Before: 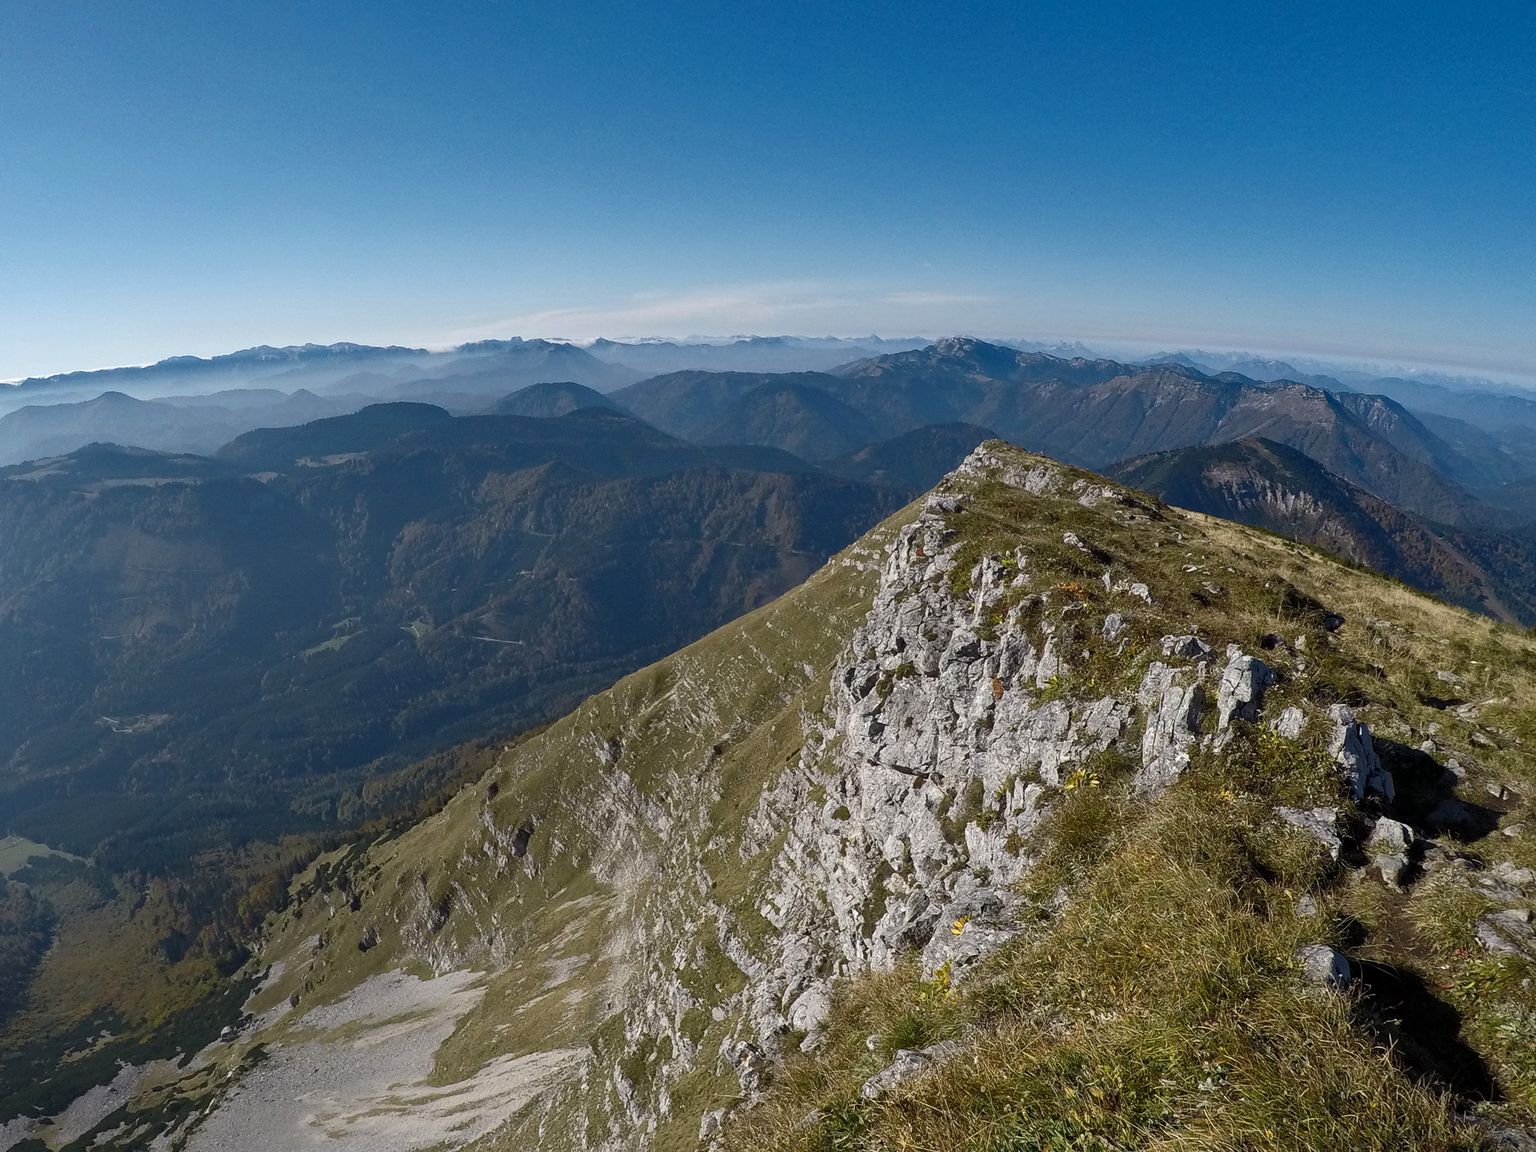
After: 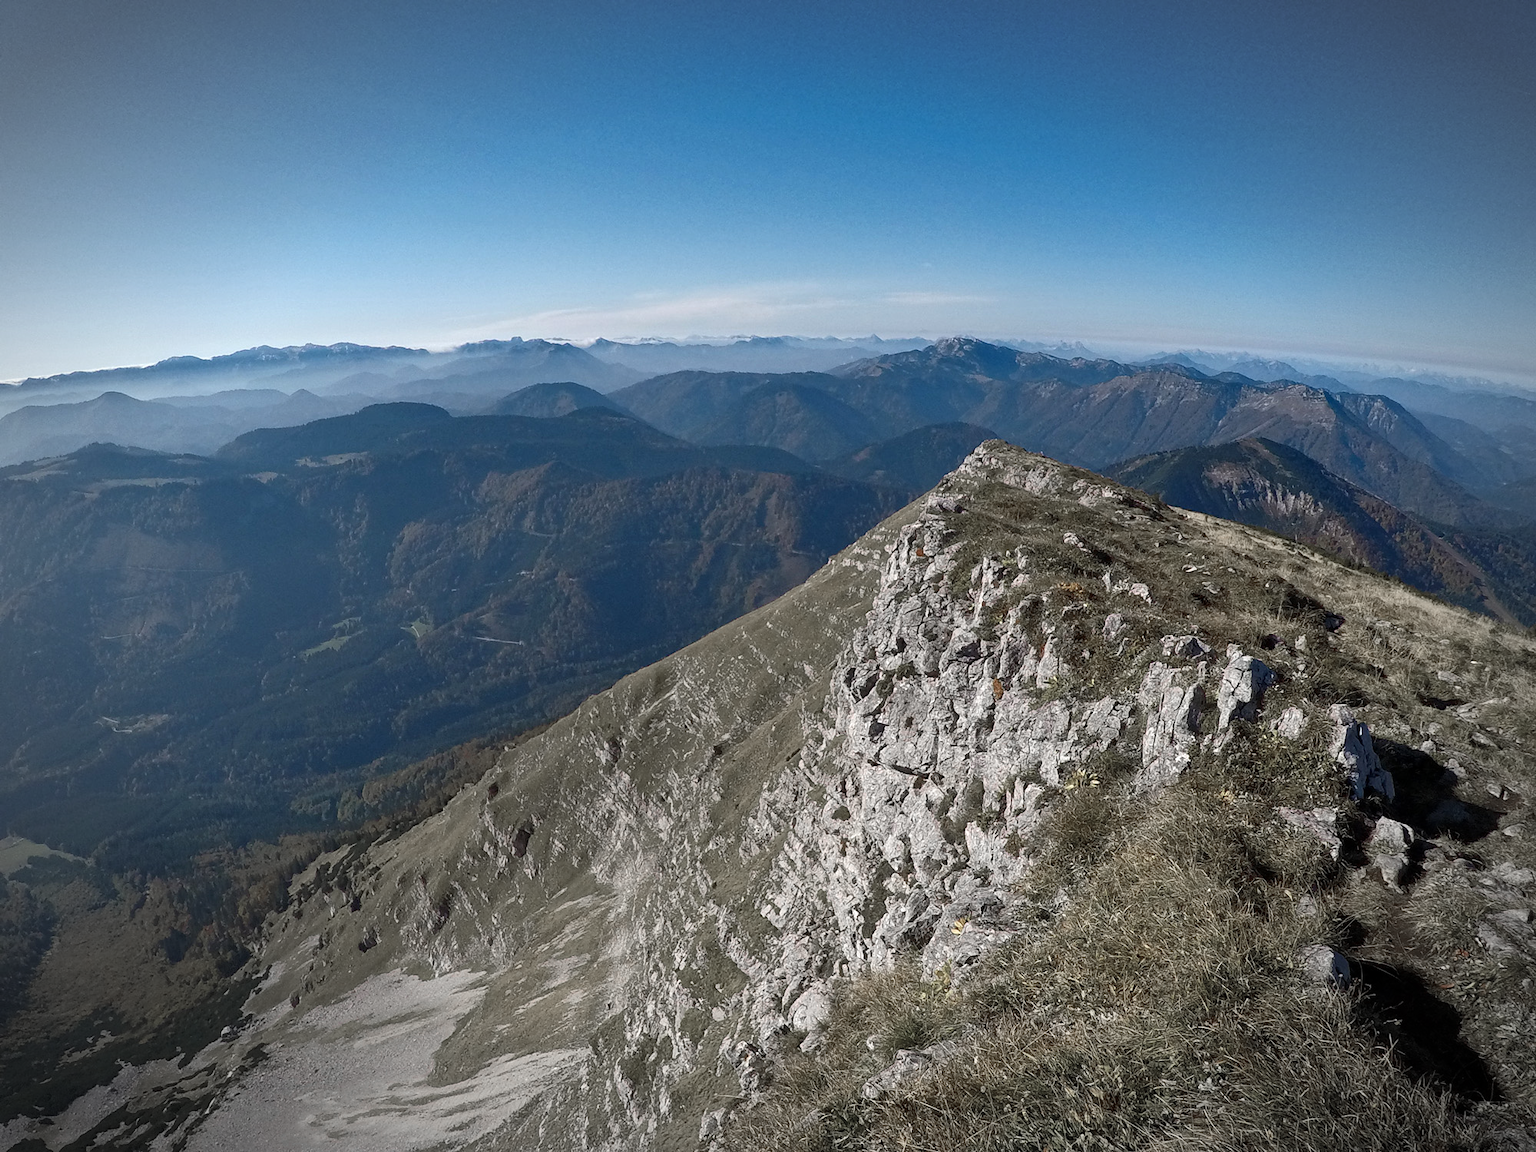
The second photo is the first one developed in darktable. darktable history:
vignetting: automatic ratio true
exposure: exposure 0.2 EV, compensate highlight preservation false
color zones: curves: ch1 [(0, 0.708) (0.088, 0.648) (0.245, 0.187) (0.429, 0.326) (0.571, 0.498) (0.714, 0.5) (0.857, 0.5) (1, 0.708)]
